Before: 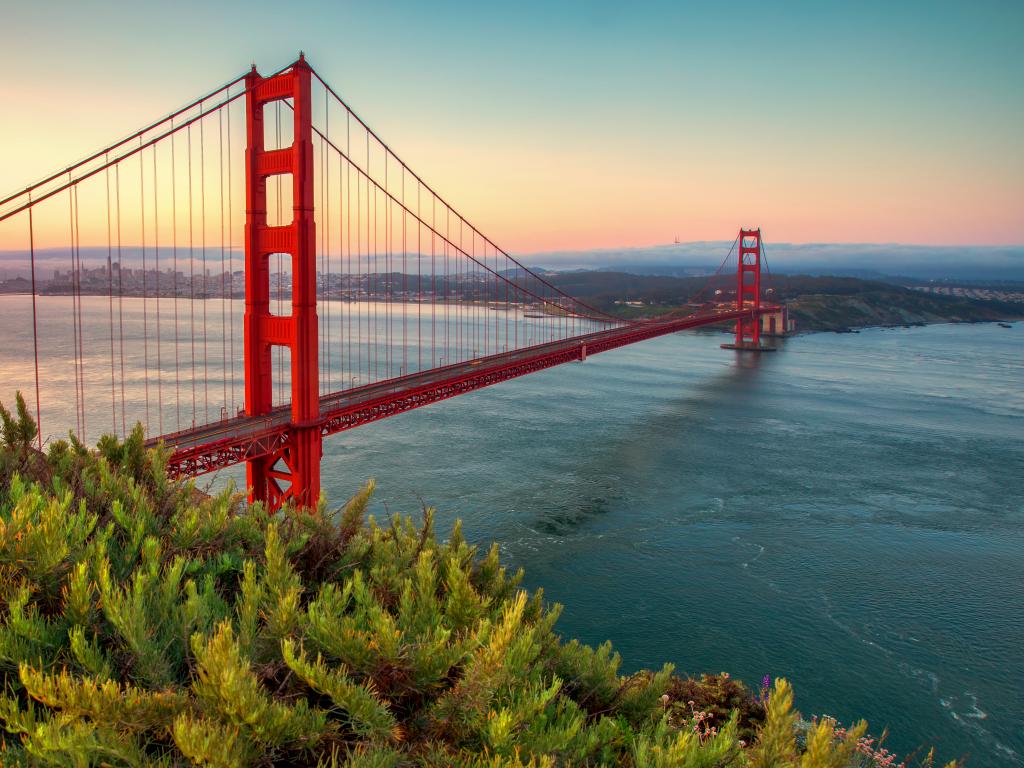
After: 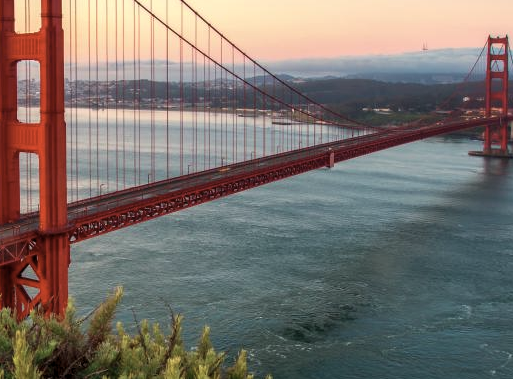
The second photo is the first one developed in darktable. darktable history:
contrast brightness saturation: contrast 0.102, saturation -0.281
crop: left 24.688%, top 25.186%, right 25.178%, bottom 25.423%
levels: mode automatic, black 0.023%, levels [0, 0.476, 0.951]
